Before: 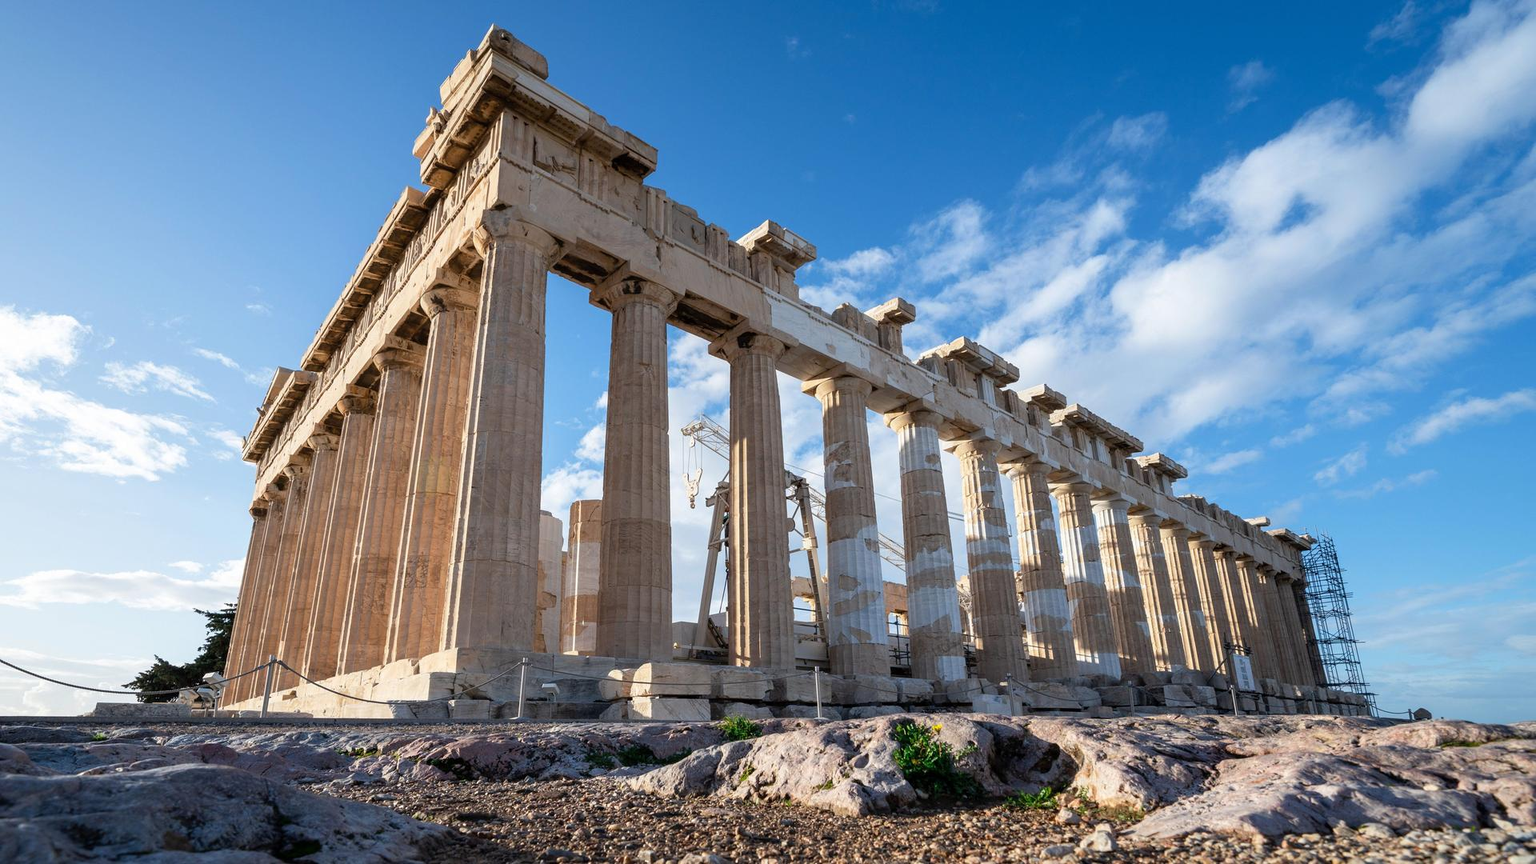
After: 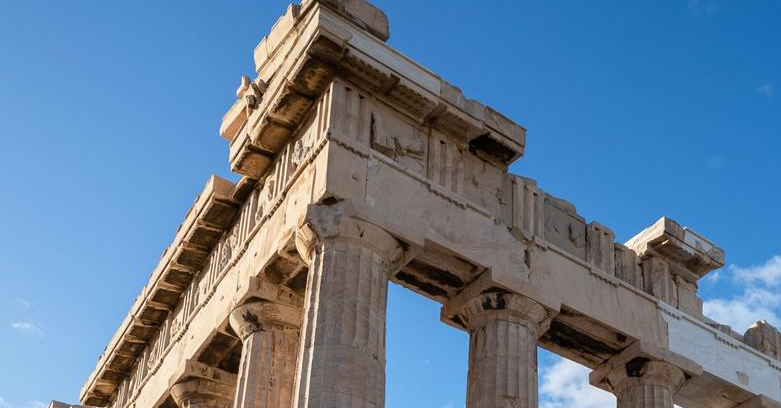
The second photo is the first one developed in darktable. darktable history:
crop: left 15.446%, top 5.427%, right 43.858%, bottom 56.789%
